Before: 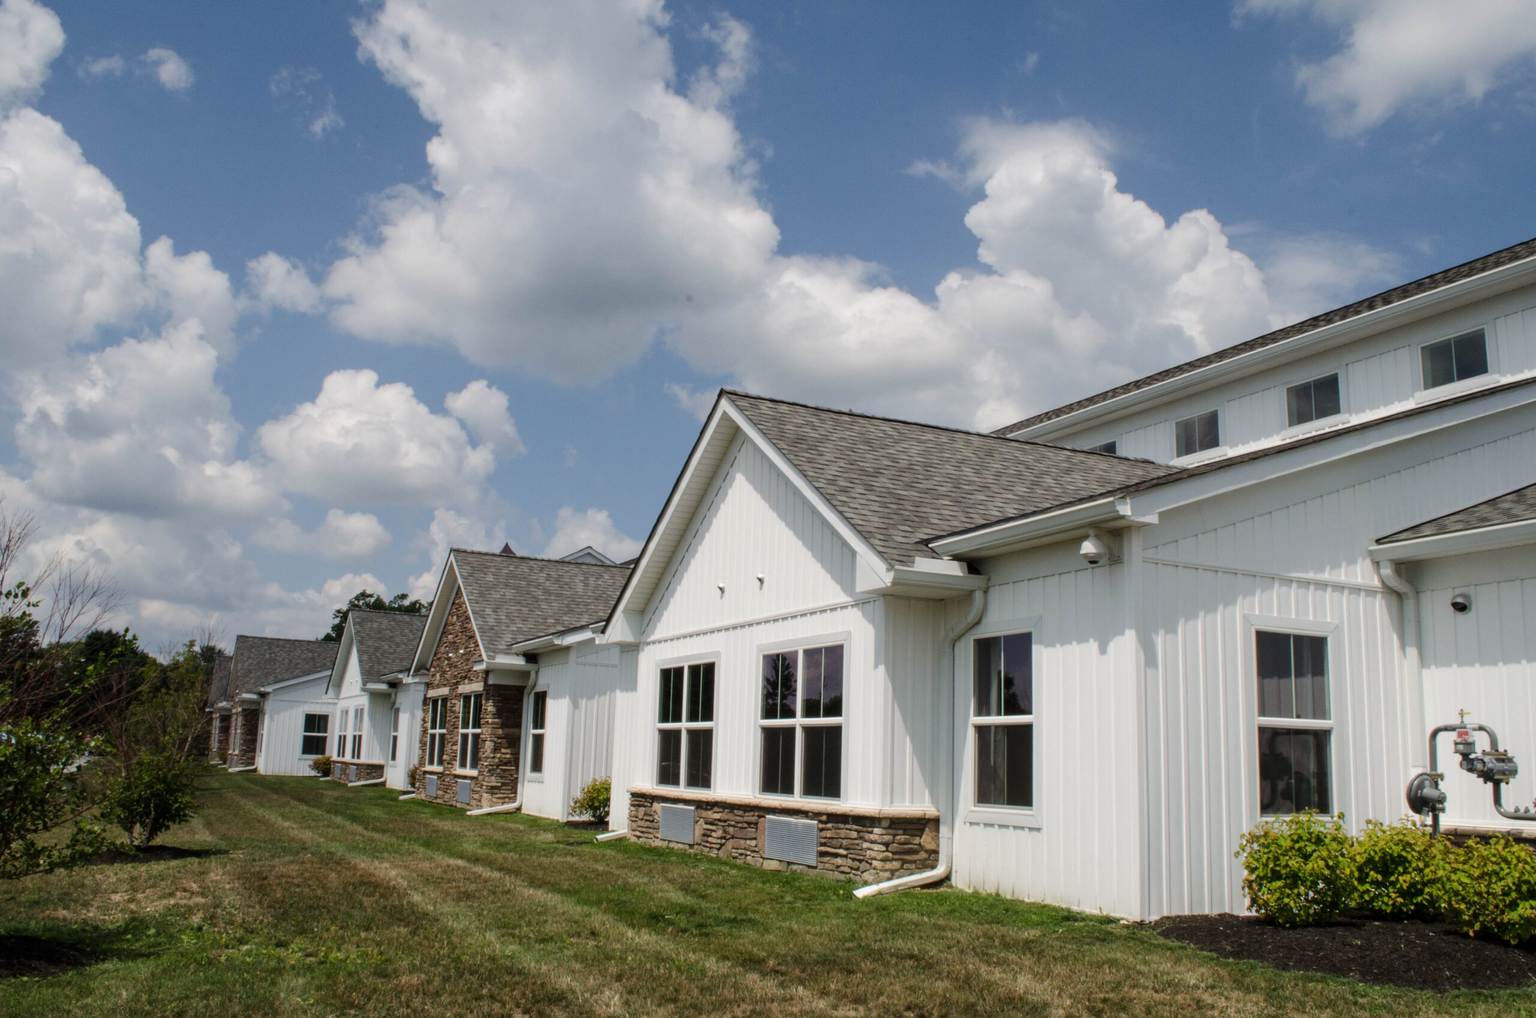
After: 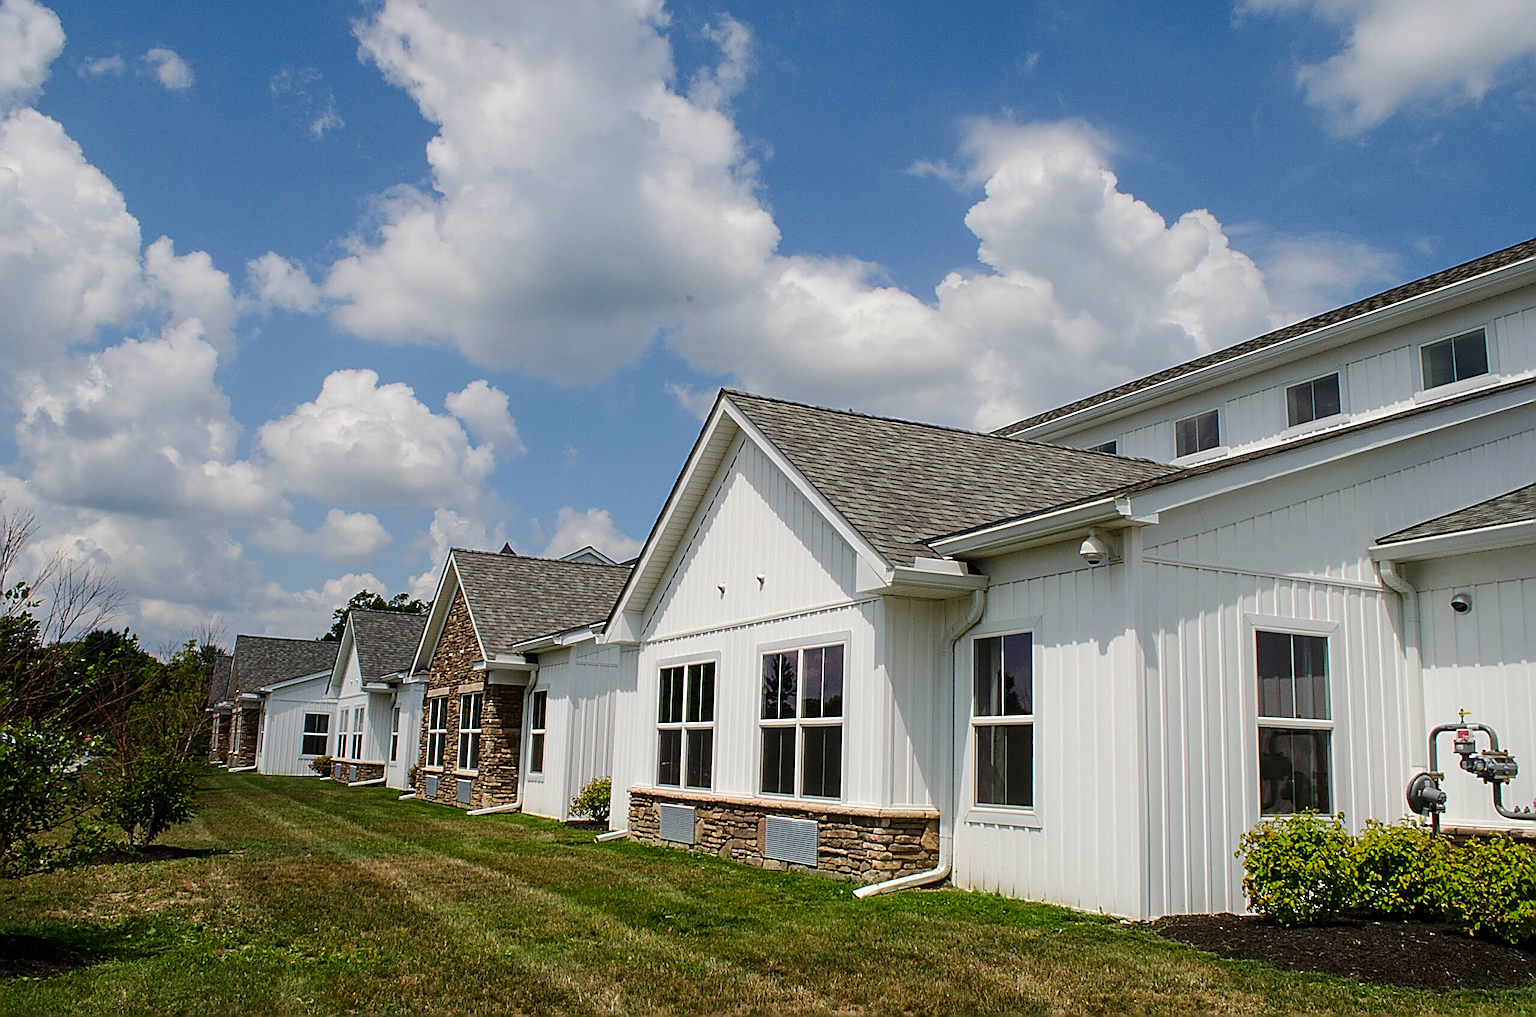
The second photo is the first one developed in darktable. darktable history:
contrast brightness saturation: brightness -0.02, saturation 0.357
sharpen: amount 1.995
